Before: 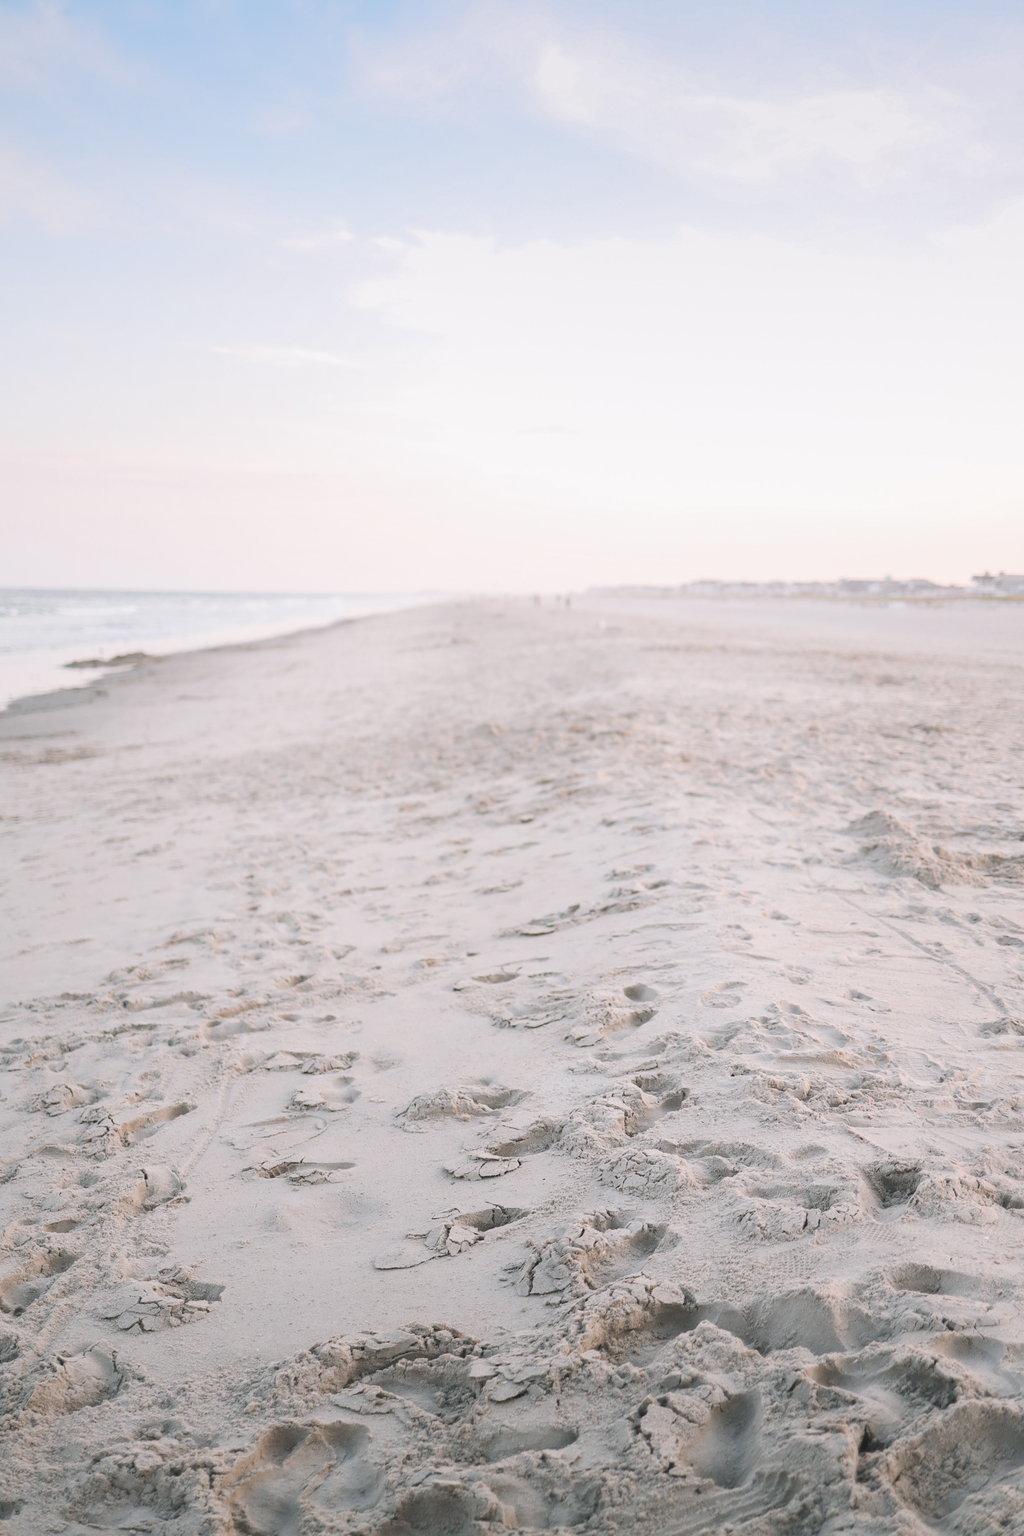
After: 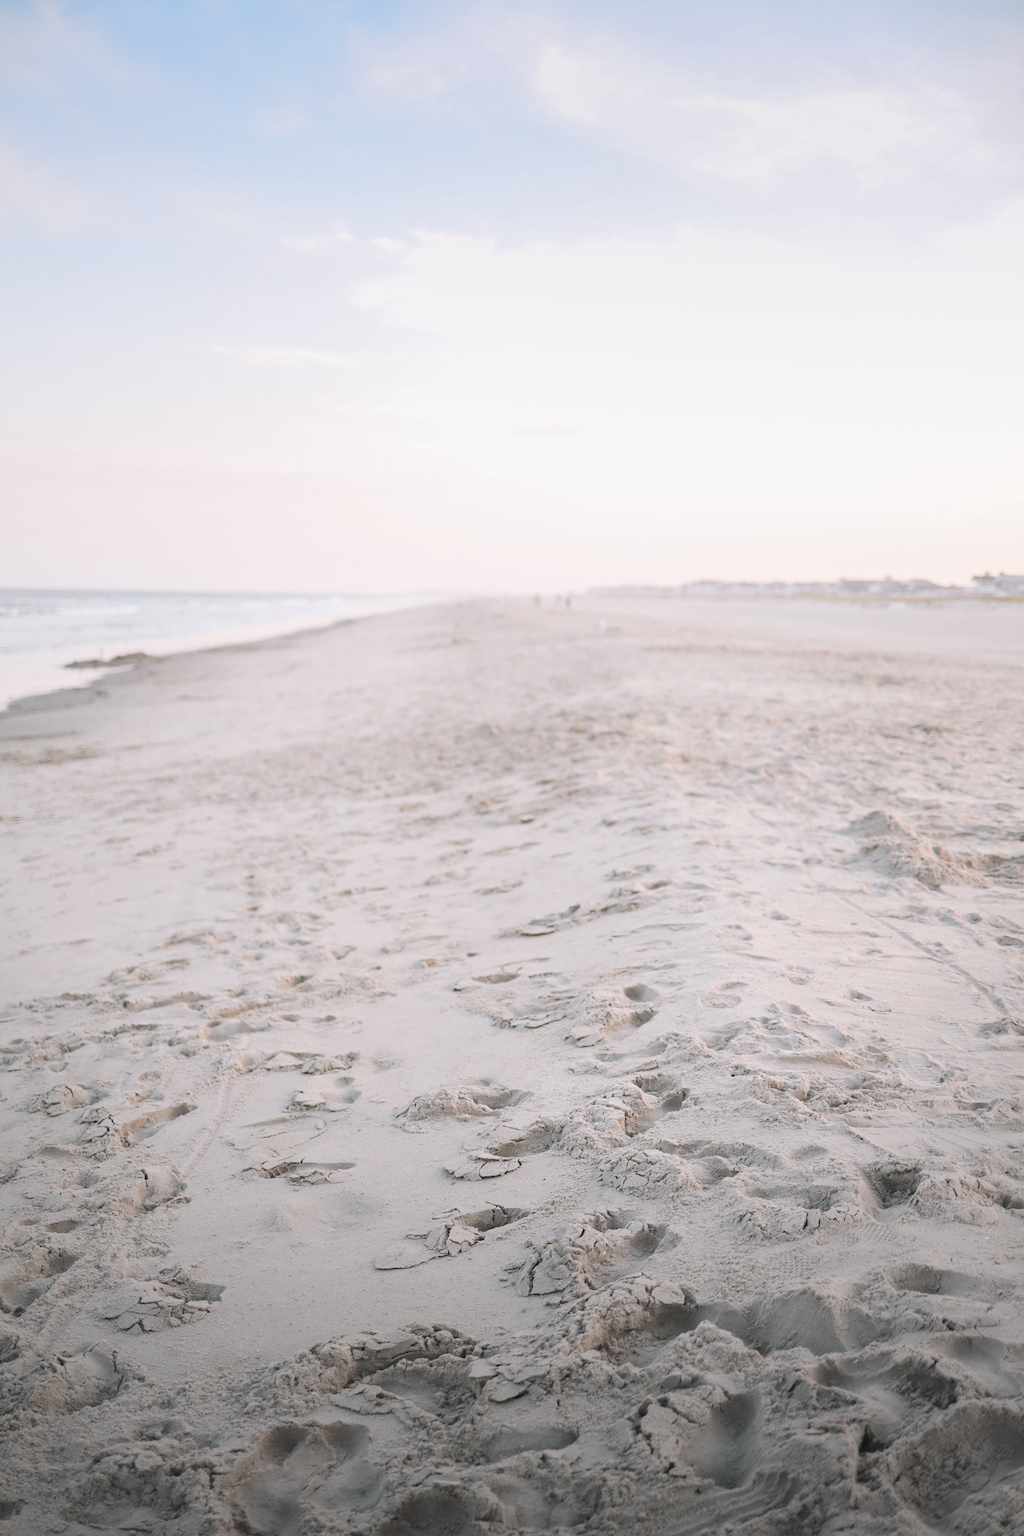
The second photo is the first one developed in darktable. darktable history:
vignetting: fall-off radius 61.04%, center (-0.054, -0.352)
